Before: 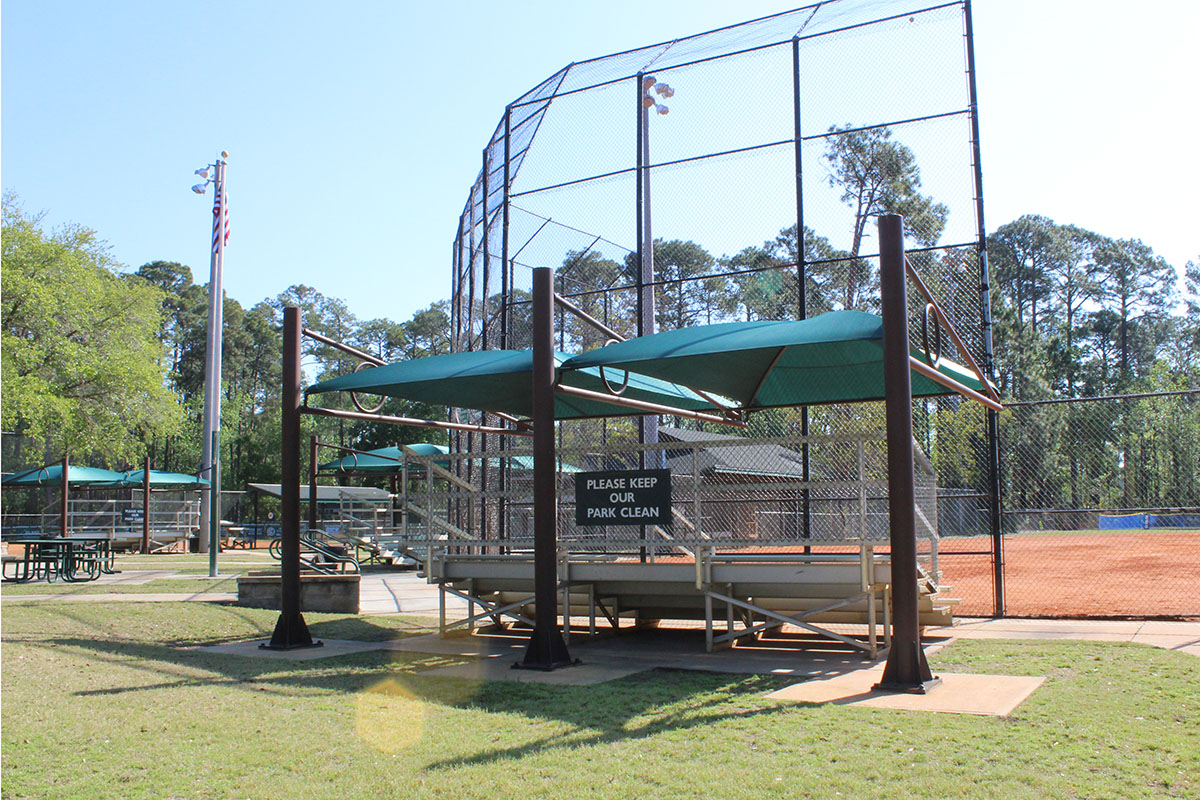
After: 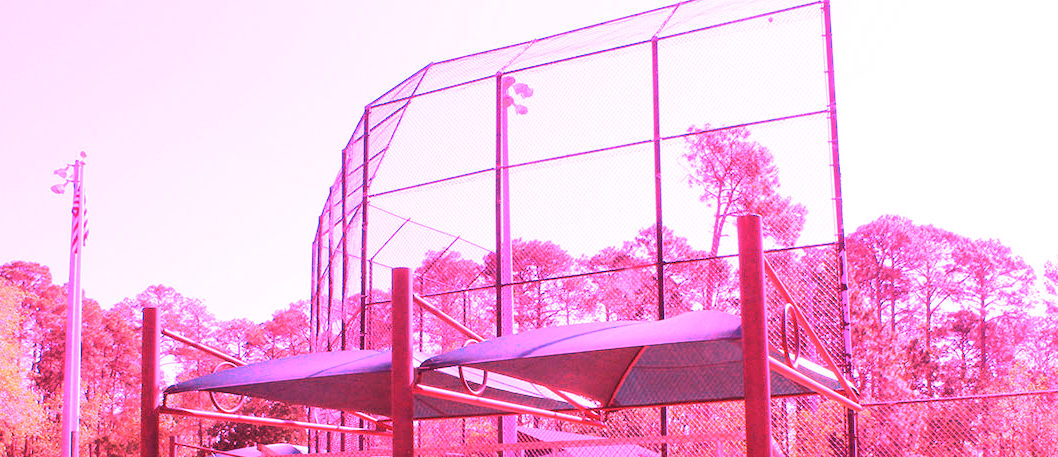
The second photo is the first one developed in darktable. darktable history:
white balance: red 4.26, blue 1.802
crop and rotate: left 11.812%, bottom 42.776%
